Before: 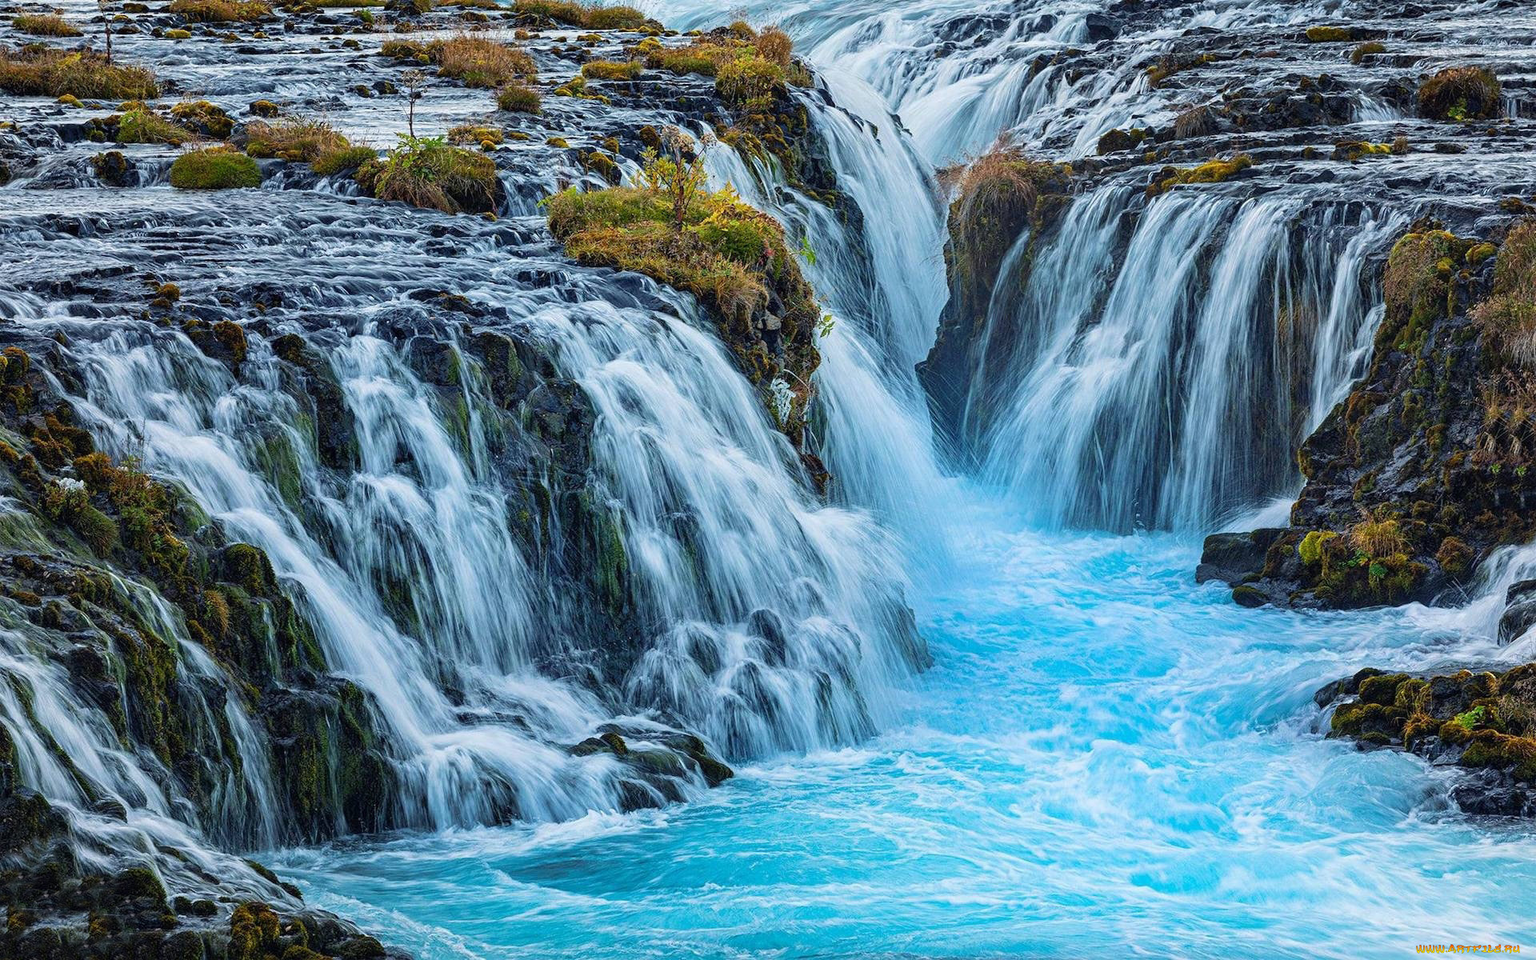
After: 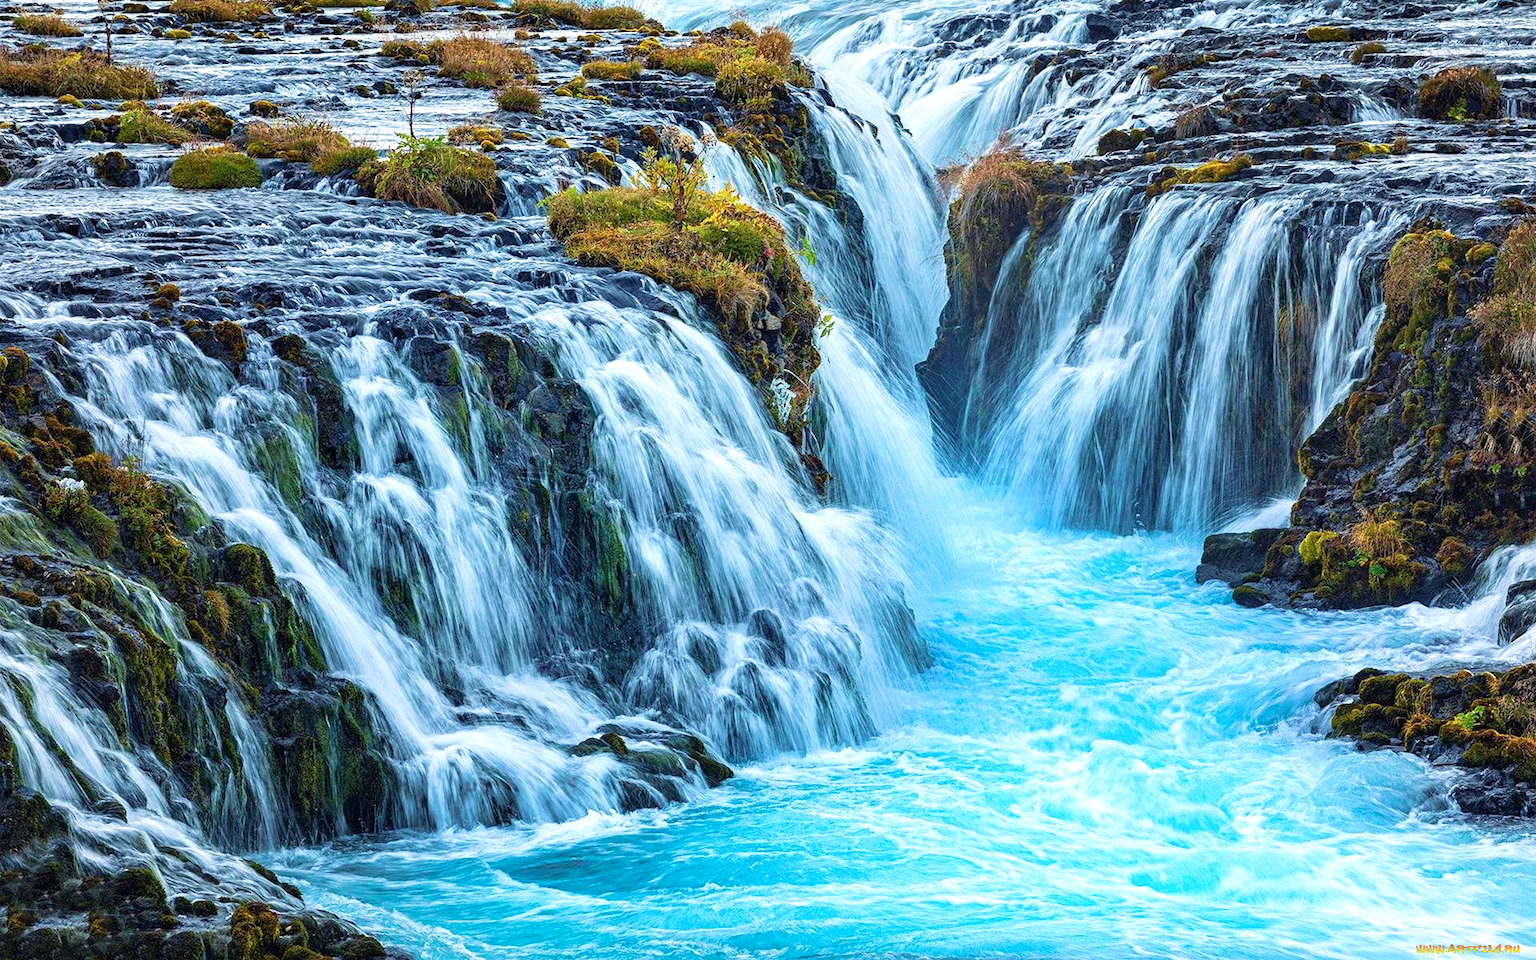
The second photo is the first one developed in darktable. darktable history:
exposure: black level correction 0.001, exposure 0.499 EV, compensate highlight preservation false
velvia: on, module defaults
